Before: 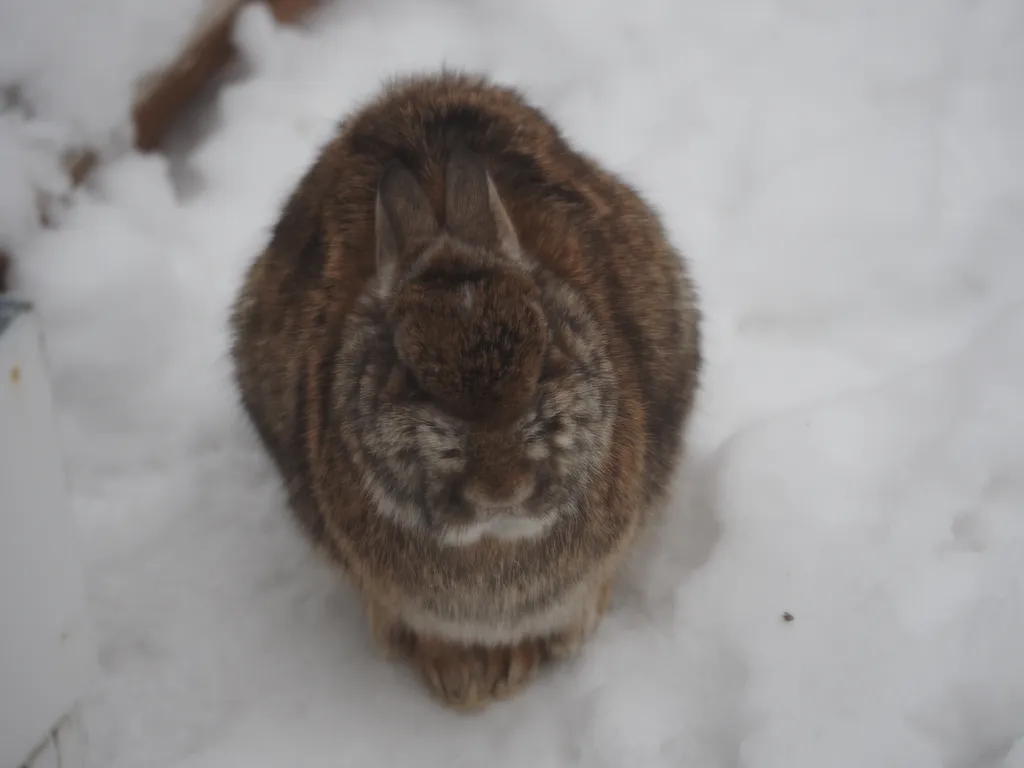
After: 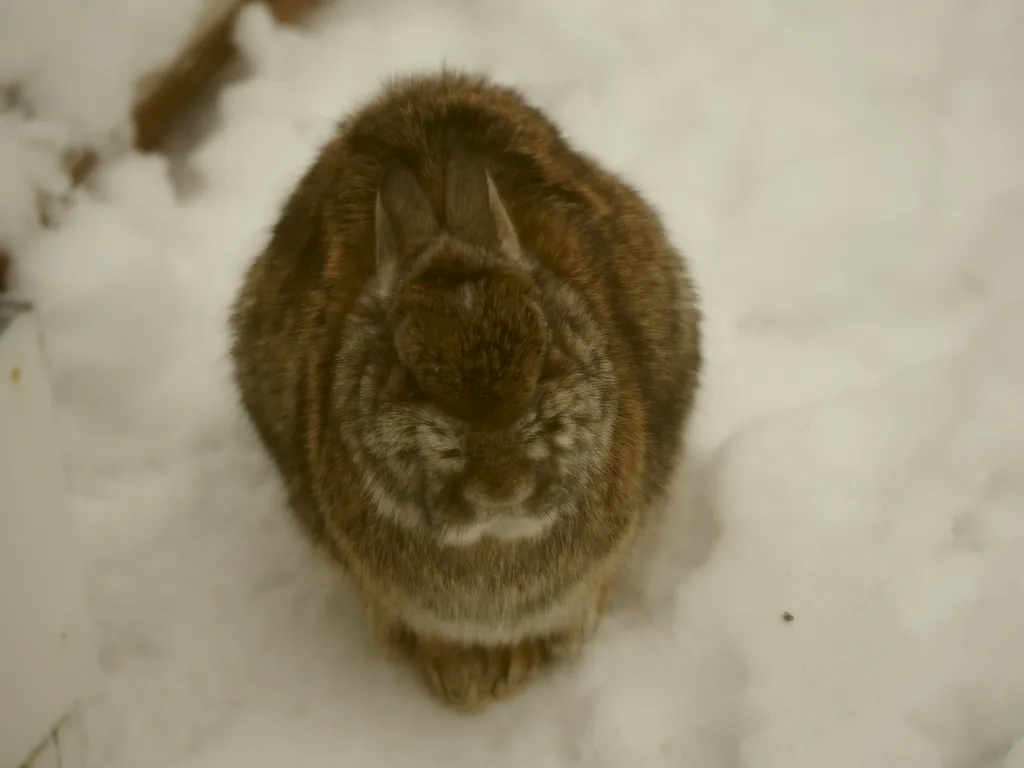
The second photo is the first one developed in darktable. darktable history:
color correction: highlights a* -1.2, highlights b* 10.23, shadows a* 0.312, shadows b* 19.05
tone equalizer: on, module defaults
